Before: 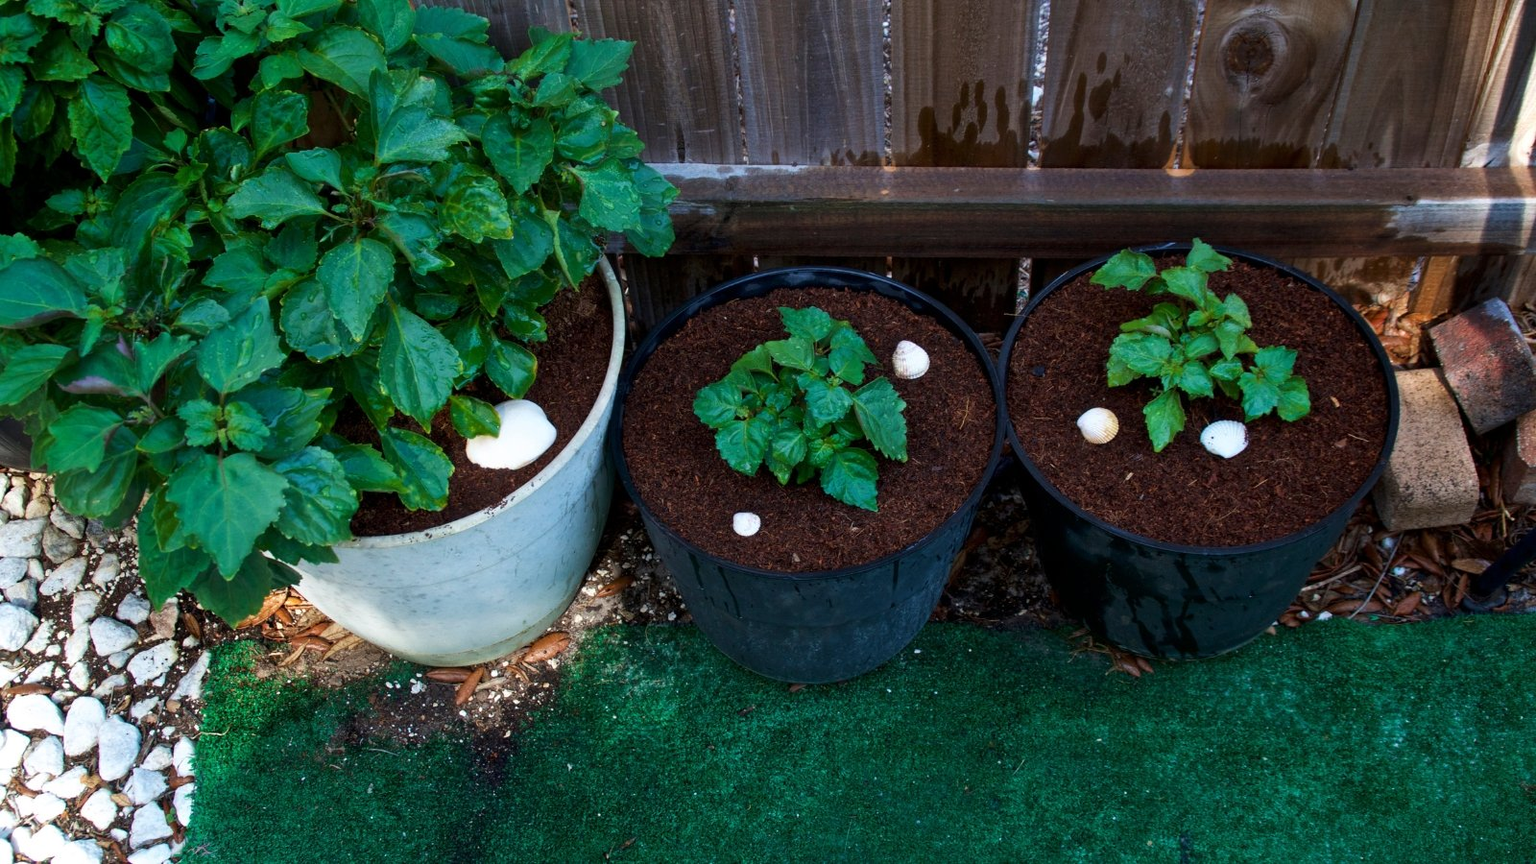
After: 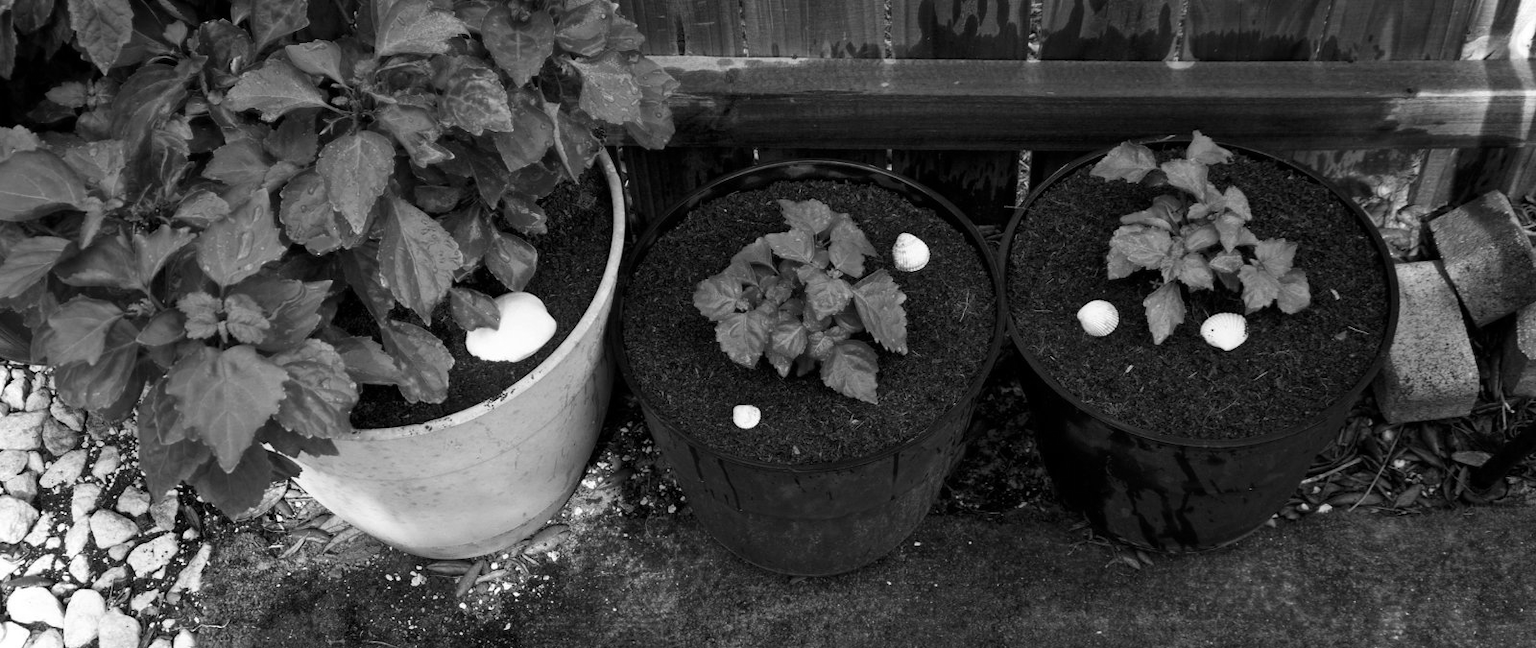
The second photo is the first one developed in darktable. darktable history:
crop and rotate: top 12.5%, bottom 12.5%
monochrome: on, module defaults
